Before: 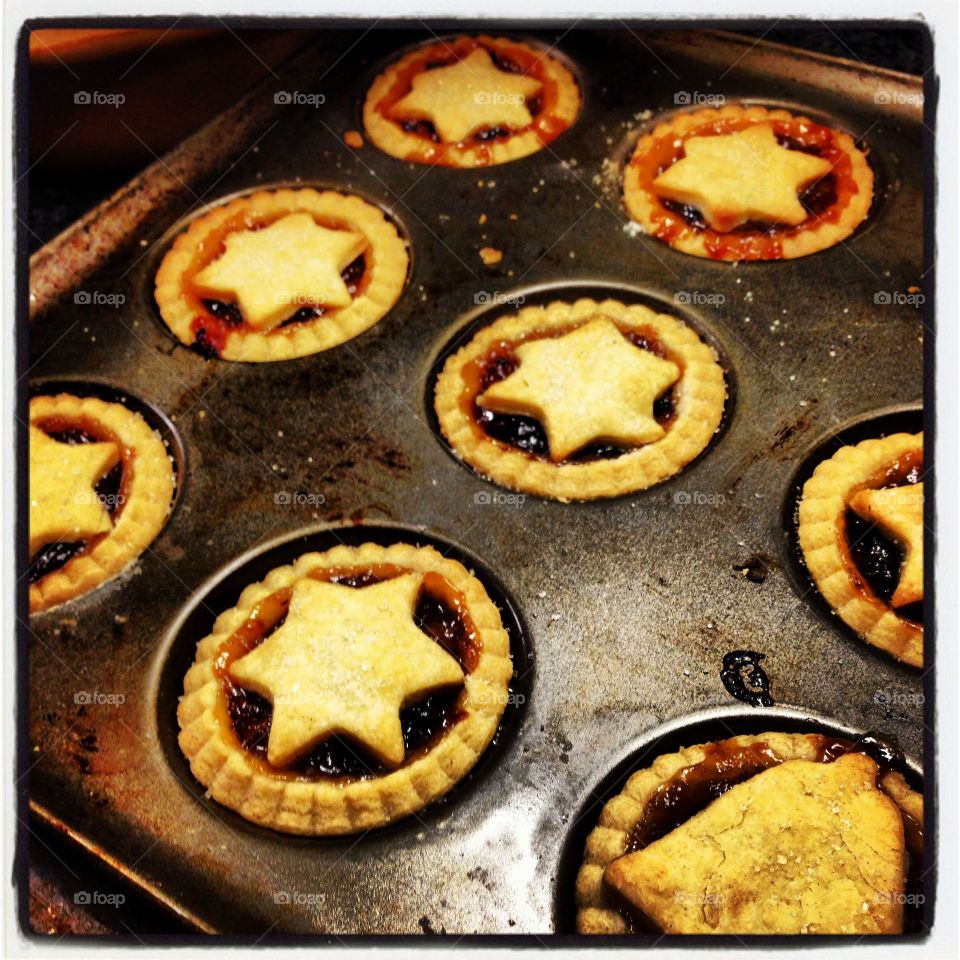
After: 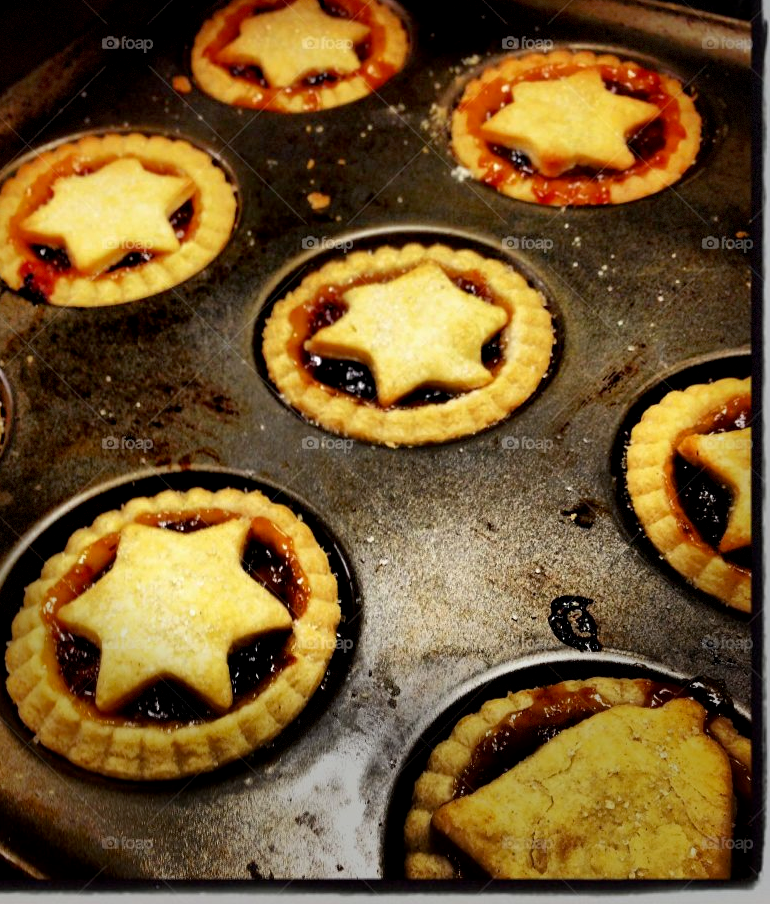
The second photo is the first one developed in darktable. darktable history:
exposure: black level correction 0.005, exposure 0.001 EV, compensate highlight preservation false
vignetting: fall-off start 68.33%, fall-off radius 30%, saturation 0.042, center (-0.066, -0.311), width/height ratio 0.992, shape 0.85, dithering 8-bit output
crop and rotate: left 17.959%, top 5.771%, right 1.742%
